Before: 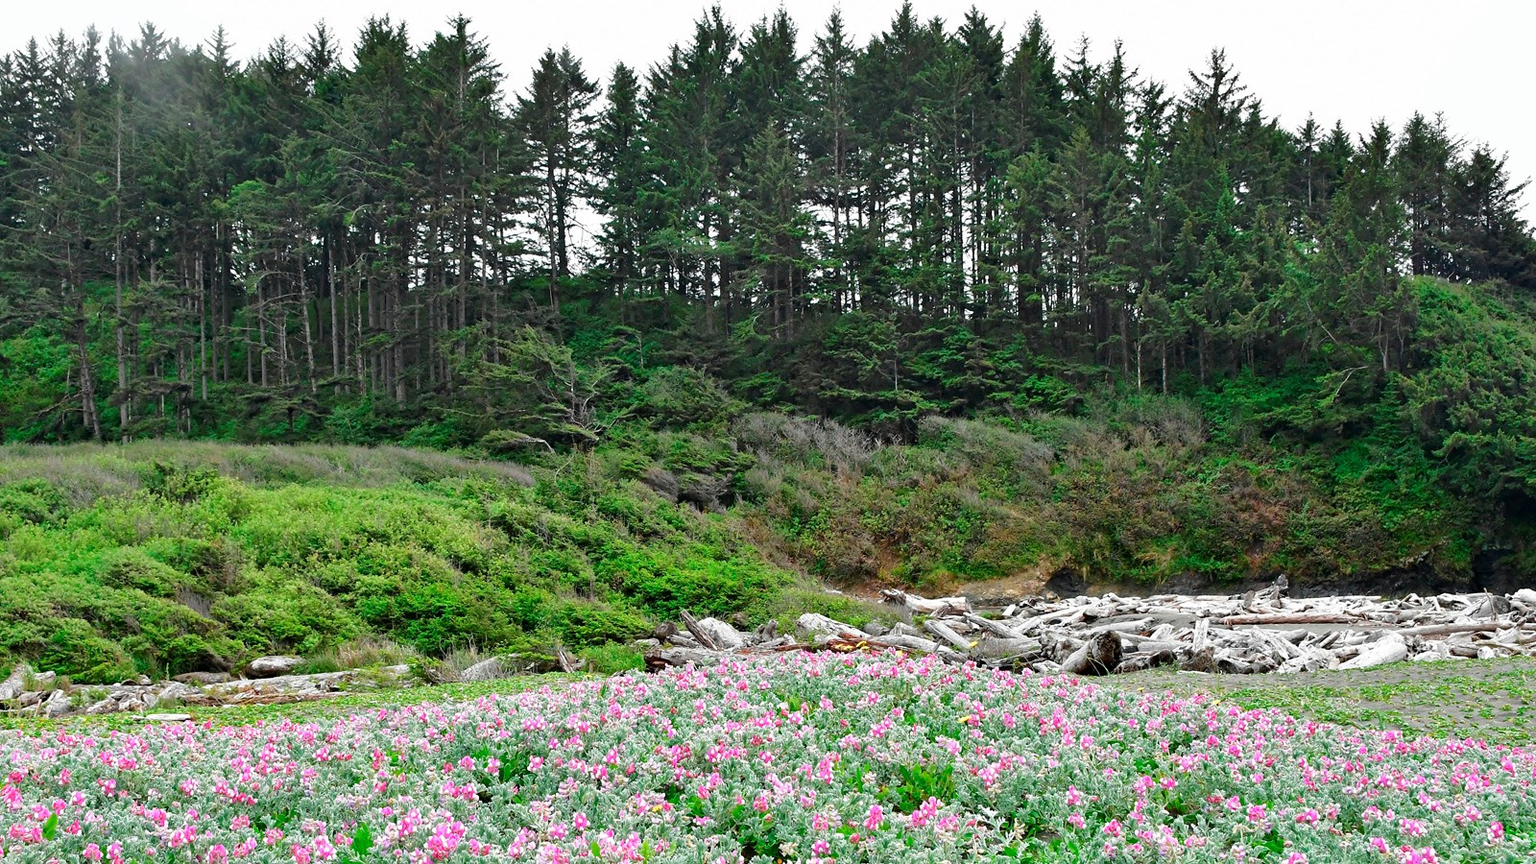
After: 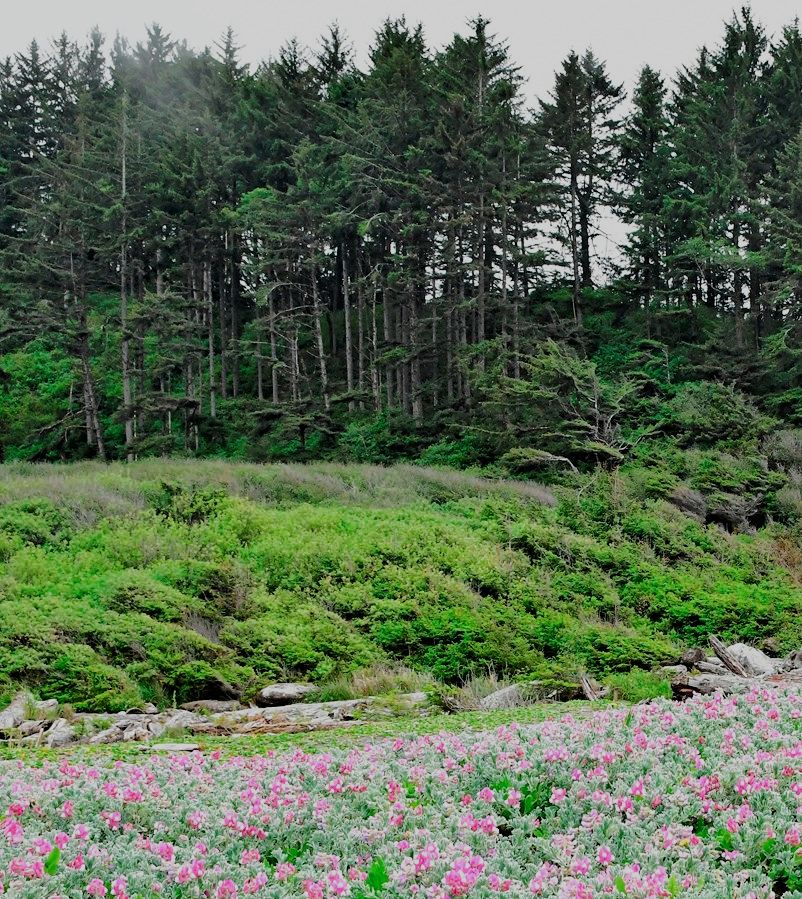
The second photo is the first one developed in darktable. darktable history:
crop and rotate: left 0.054%, top 0%, right 49.812%
filmic rgb: black relative exposure -7.12 EV, white relative exposure 5.36 EV, hardness 3.03
